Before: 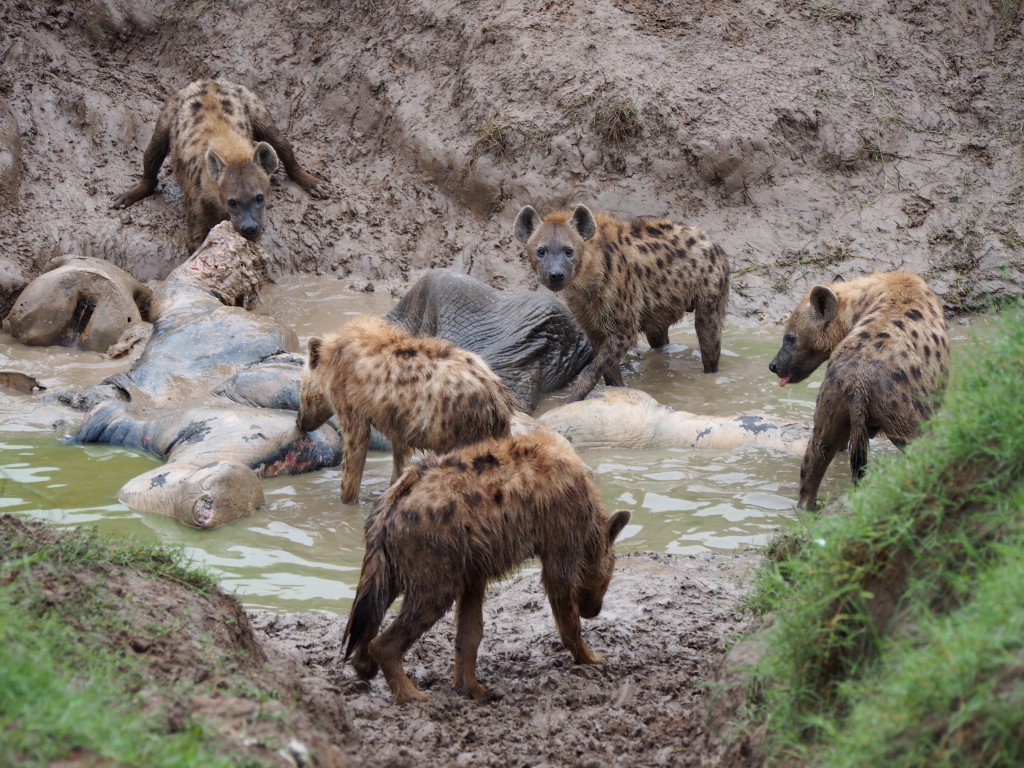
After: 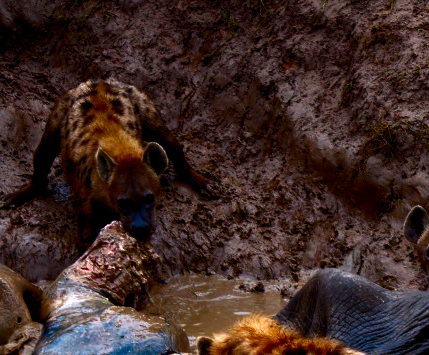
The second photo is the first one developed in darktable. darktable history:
contrast brightness saturation: brightness -1, saturation 1
crop and rotate: left 10.817%, top 0.062%, right 47.194%, bottom 53.626%
levels: levels [0.012, 0.367, 0.697]
